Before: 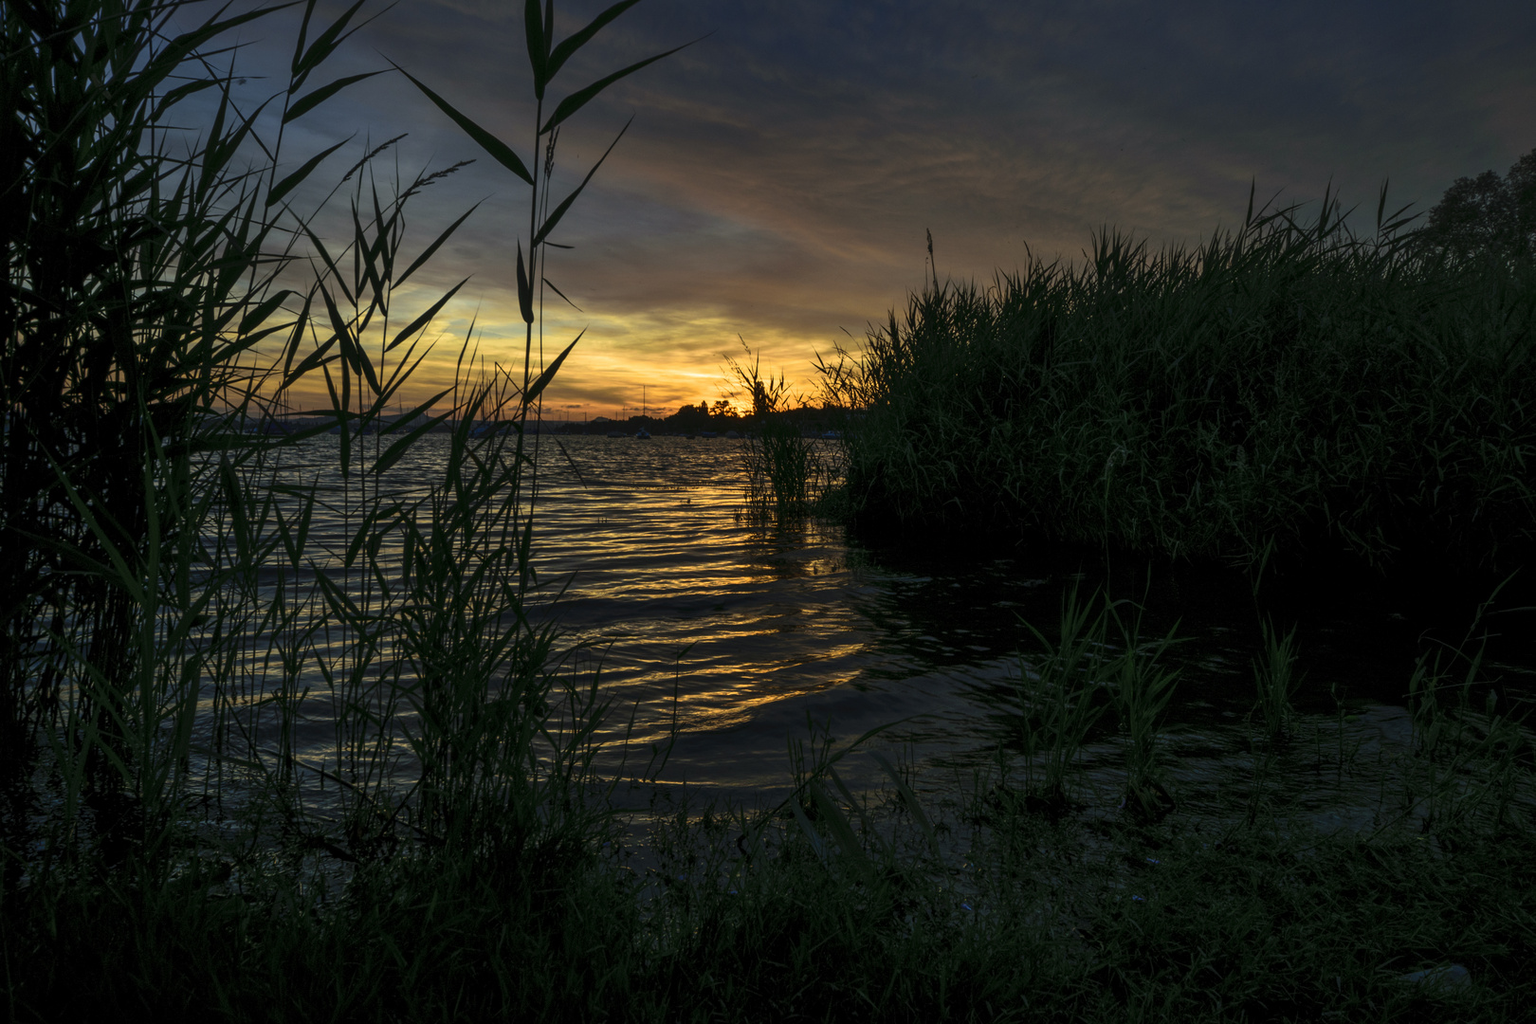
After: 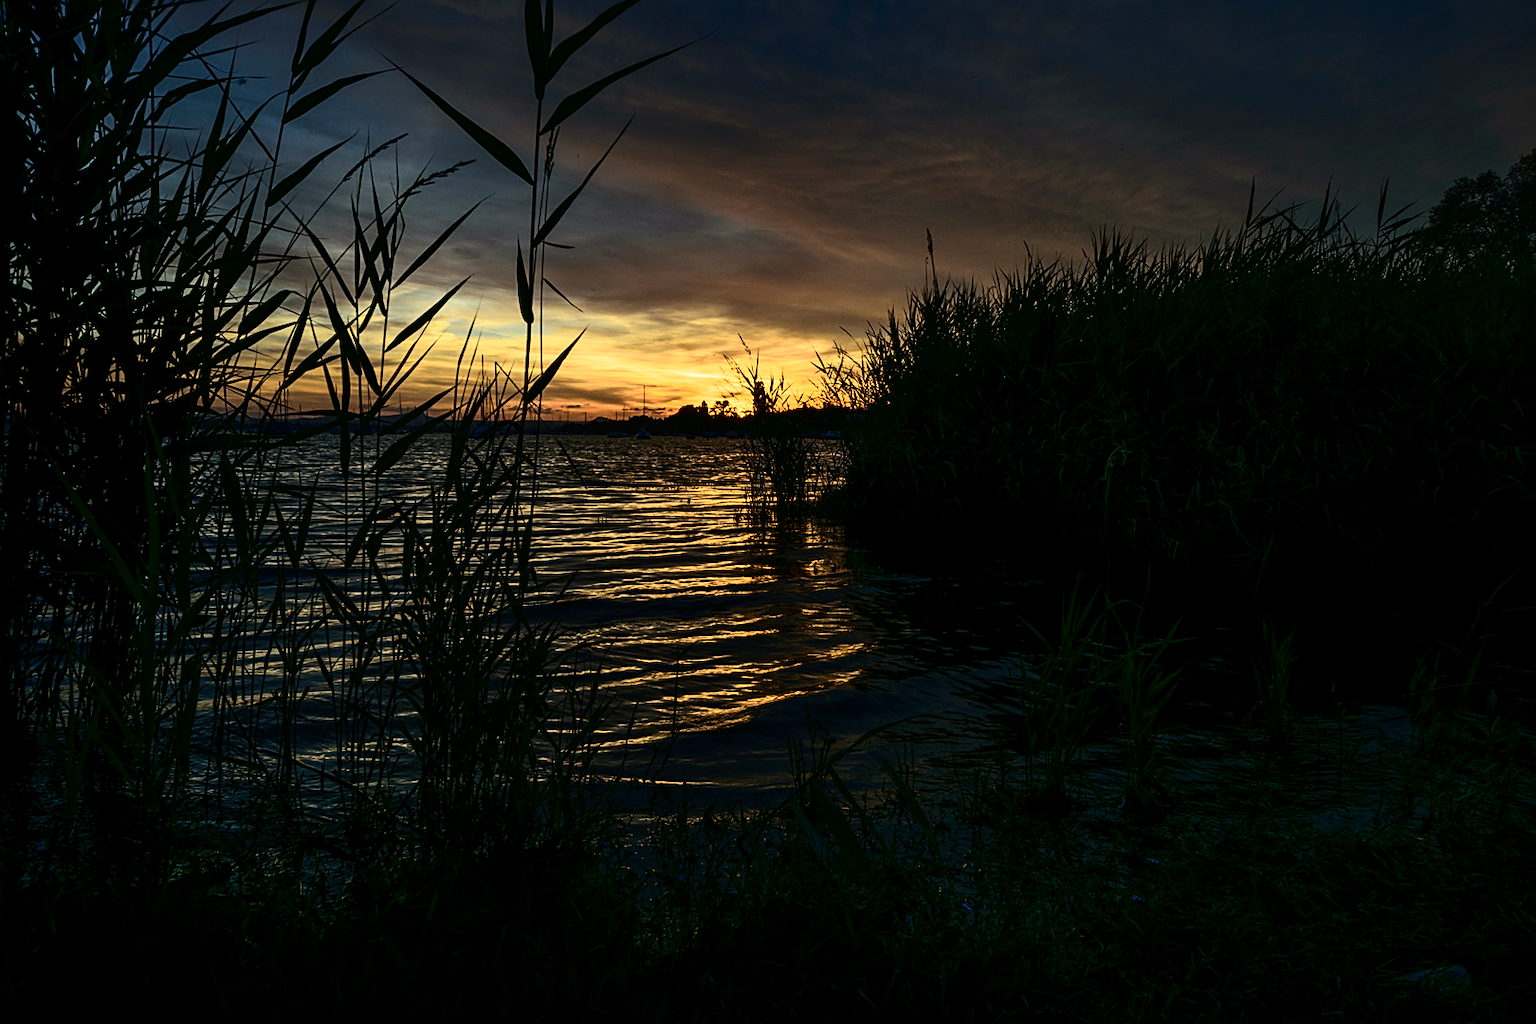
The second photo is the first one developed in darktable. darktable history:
contrast brightness saturation: contrast 0.284
sharpen: on, module defaults
